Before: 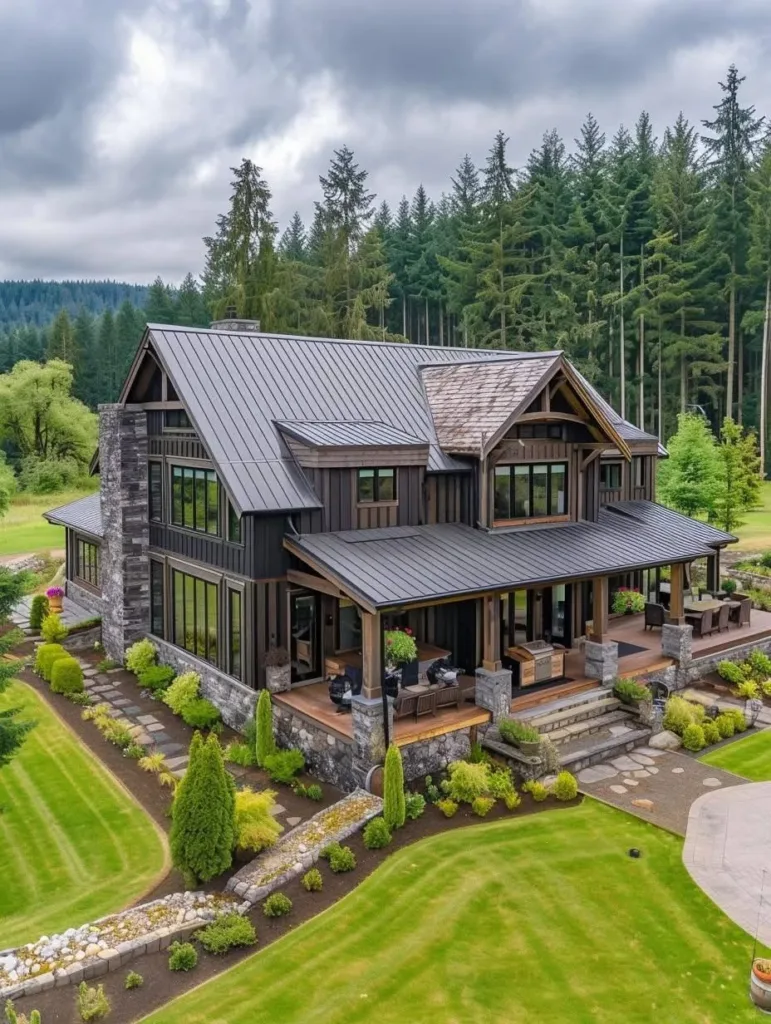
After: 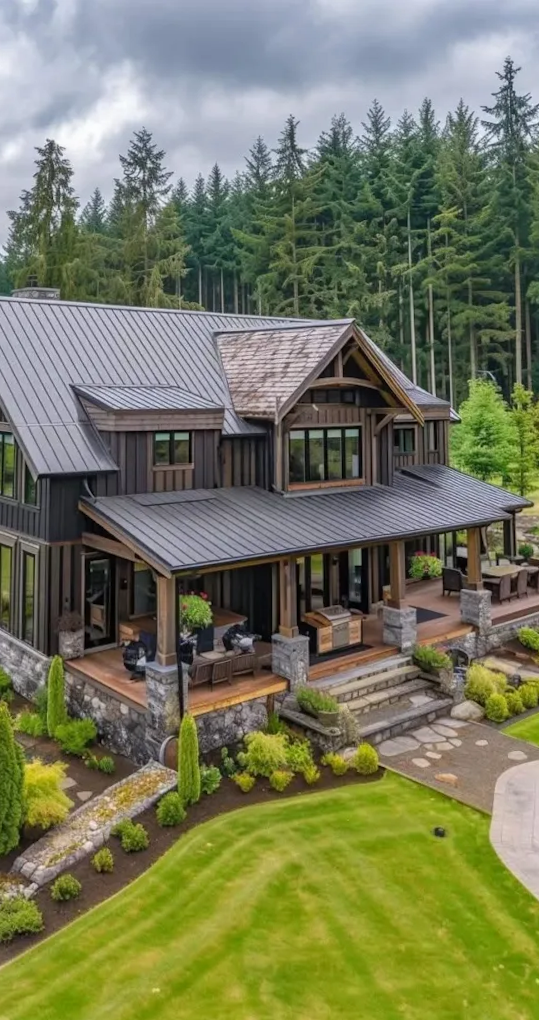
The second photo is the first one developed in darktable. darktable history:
local contrast: detail 110%
crop and rotate: left 24.6%
rotate and perspective: rotation 0.215°, lens shift (vertical) -0.139, crop left 0.069, crop right 0.939, crop top 0.002, crop bottom 0.996
